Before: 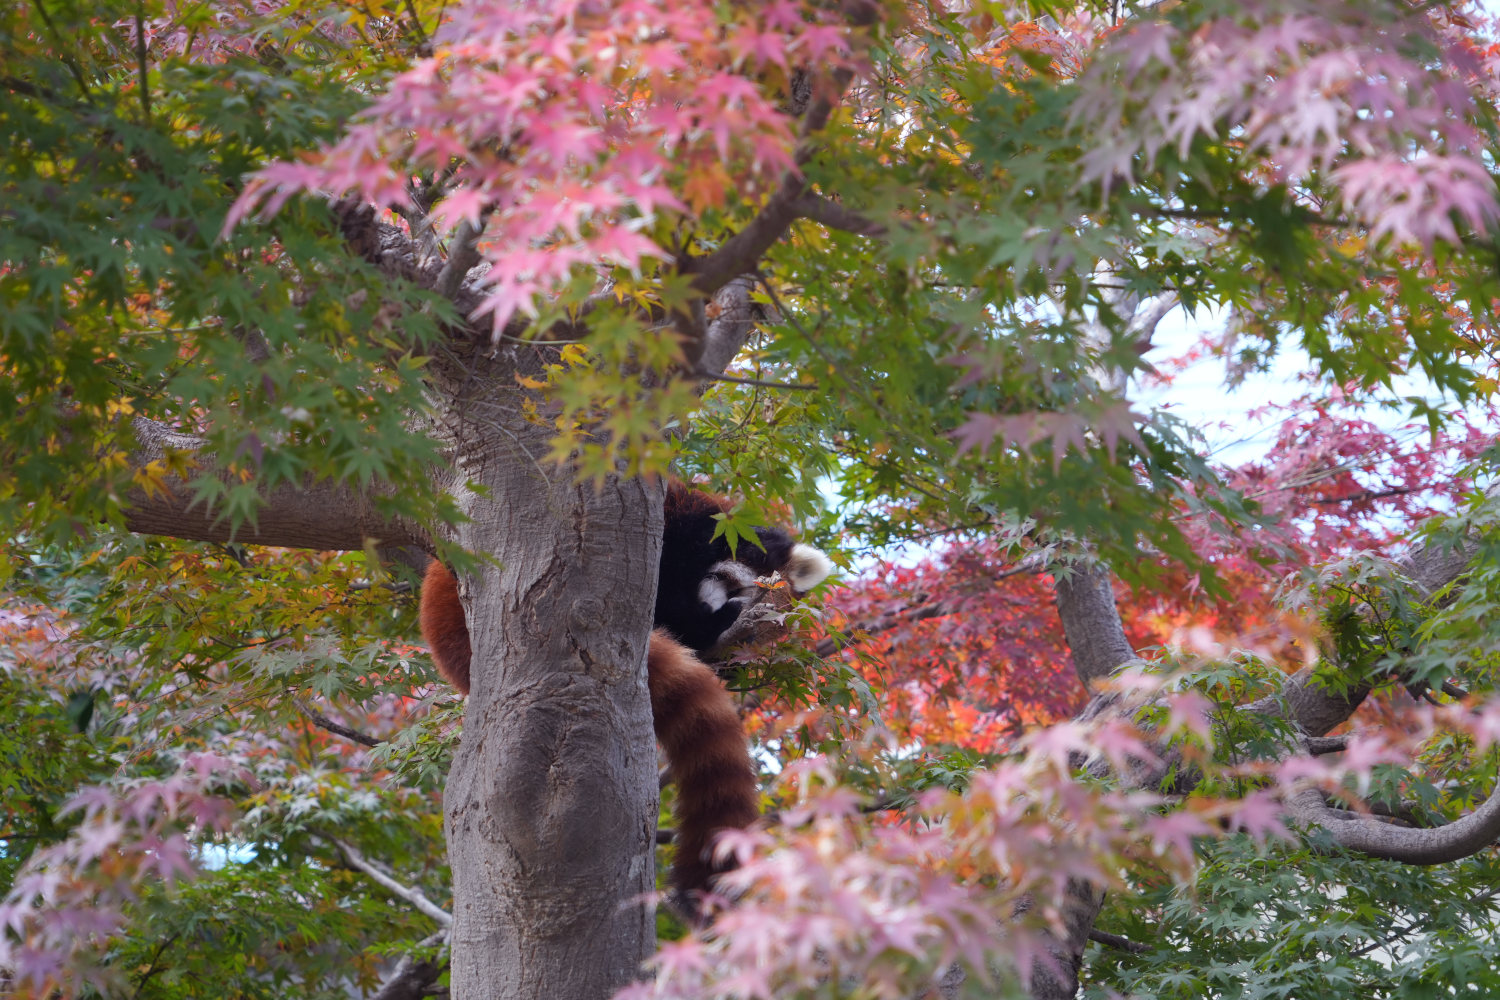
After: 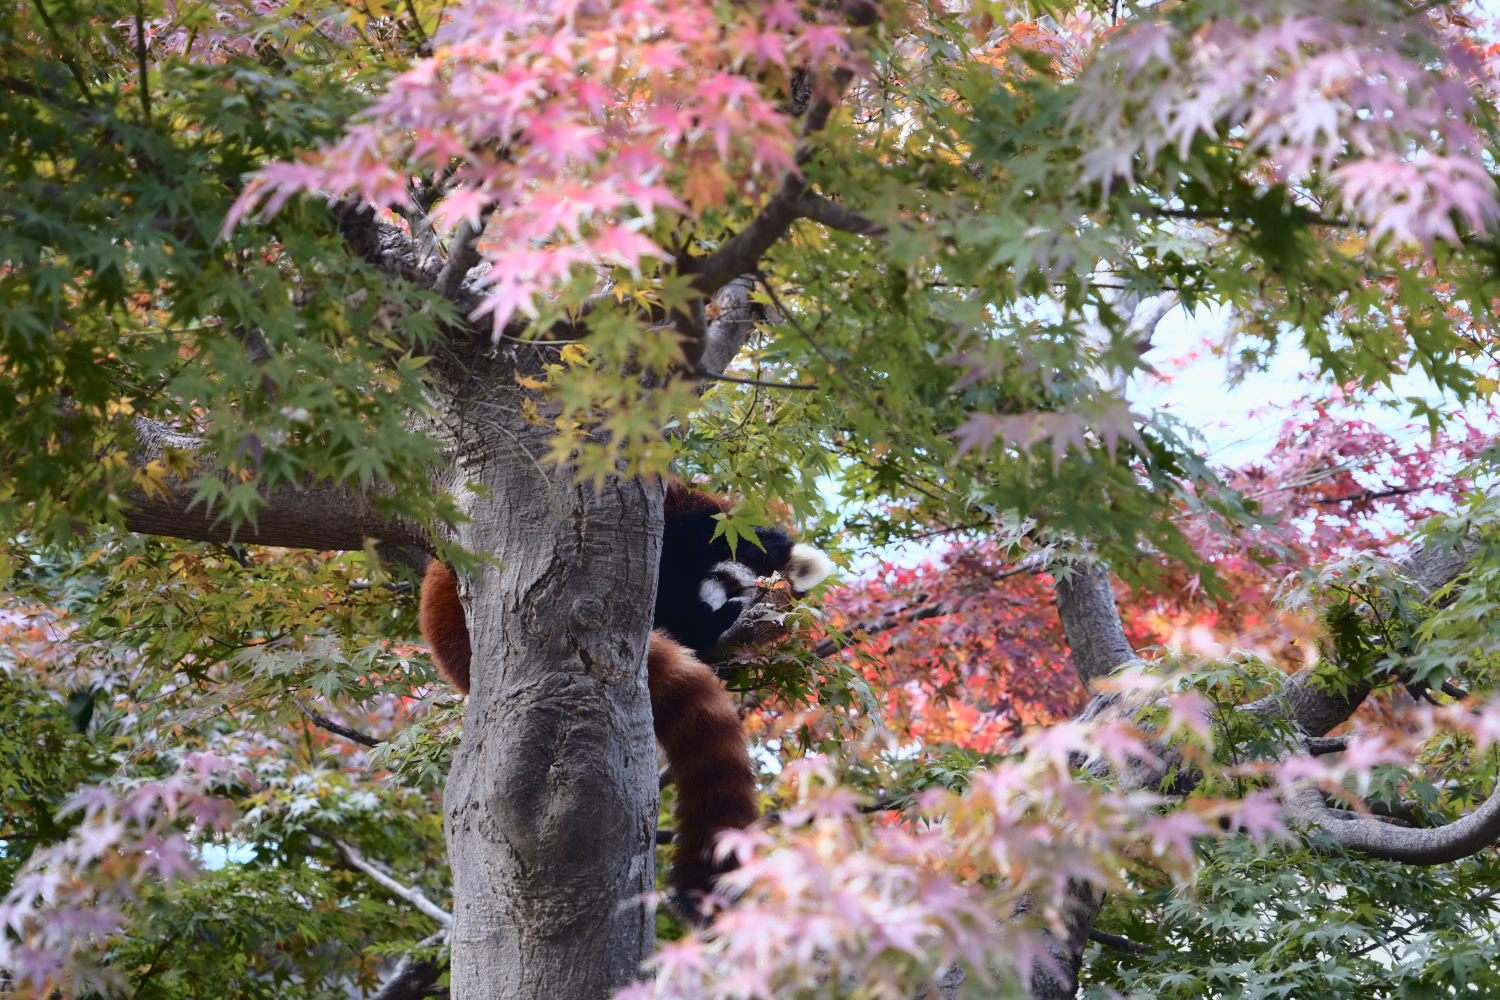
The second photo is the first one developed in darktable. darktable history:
tone curve: curves: ch0 [(0, 0.032) (0.078, 0.052) (0.236, 0.168) (0.43, 0.472) (0.508, 0.566) (0.66, 0.754) (0.79, 0.883) (0.994, 0.974)]; ch1 [(0, 0) (0.161, 0.092) (0.35, 0.33) (0.379, 0.401) (0.456, 0.456) (0.508, 0.501) (0.547, 0.531) (0.573, 0.563) (0.625, 0.602) (0.718, 0.734) (1, 1)]; ch2 [(0, 0) (0.369, 0.427) (0.44, 0.434) (0.502, 0.501) (0.54, 0.537) (0.586, 0.59) (0.621, 0.604) (1, 1)], color space Lab, independent channels, preserve colors none
